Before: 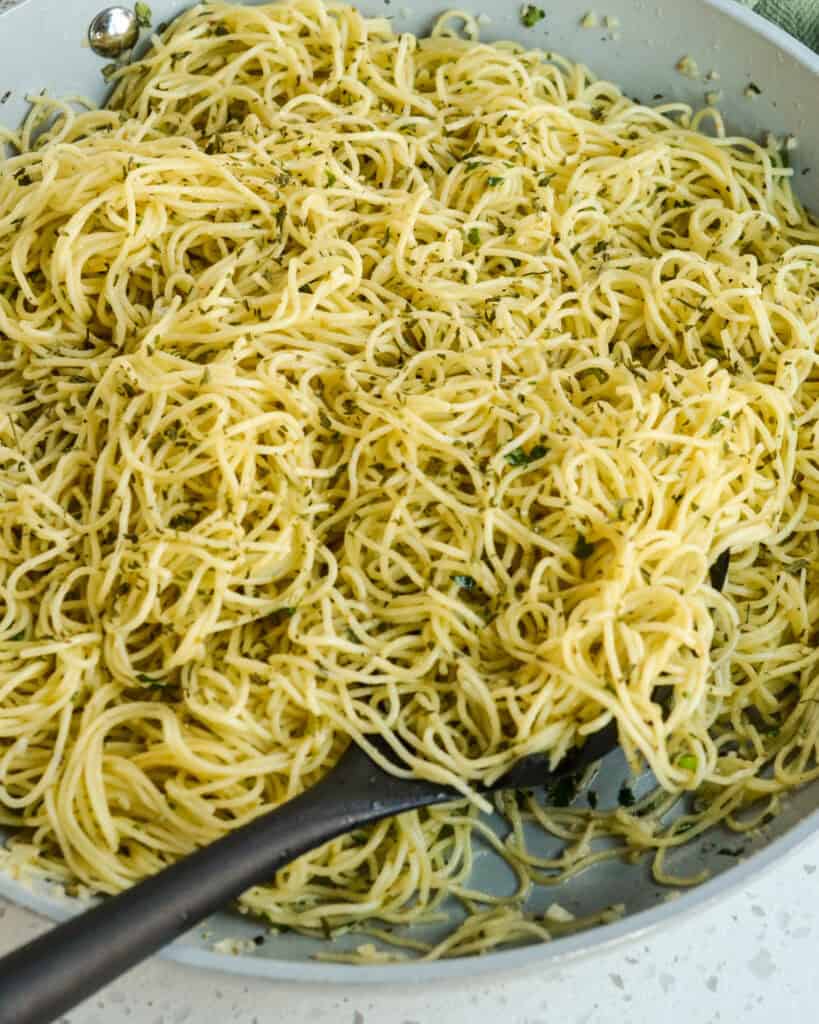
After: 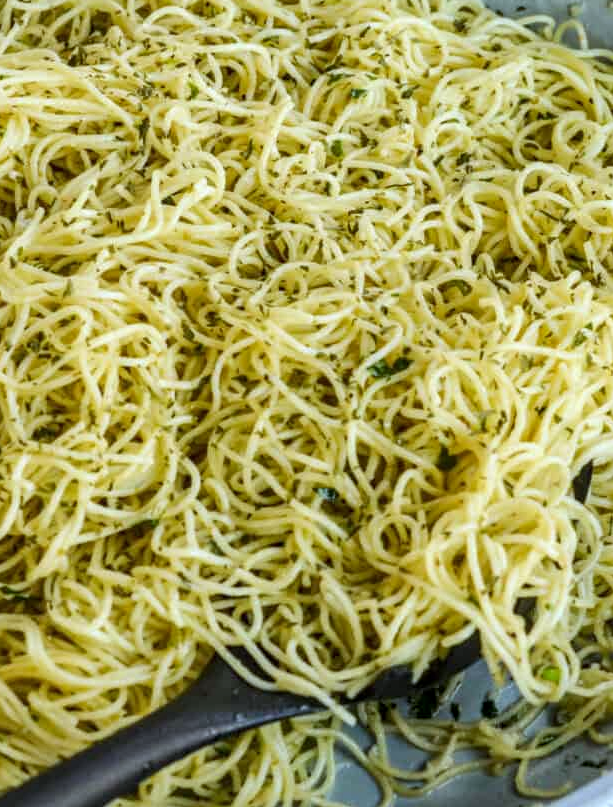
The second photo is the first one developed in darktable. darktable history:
white balance: red 0.931, blue 1.11
crop: left 16.768%, top 8.653%, right 8.362%, bottom 12.485%
local contrast: on, module defaults
